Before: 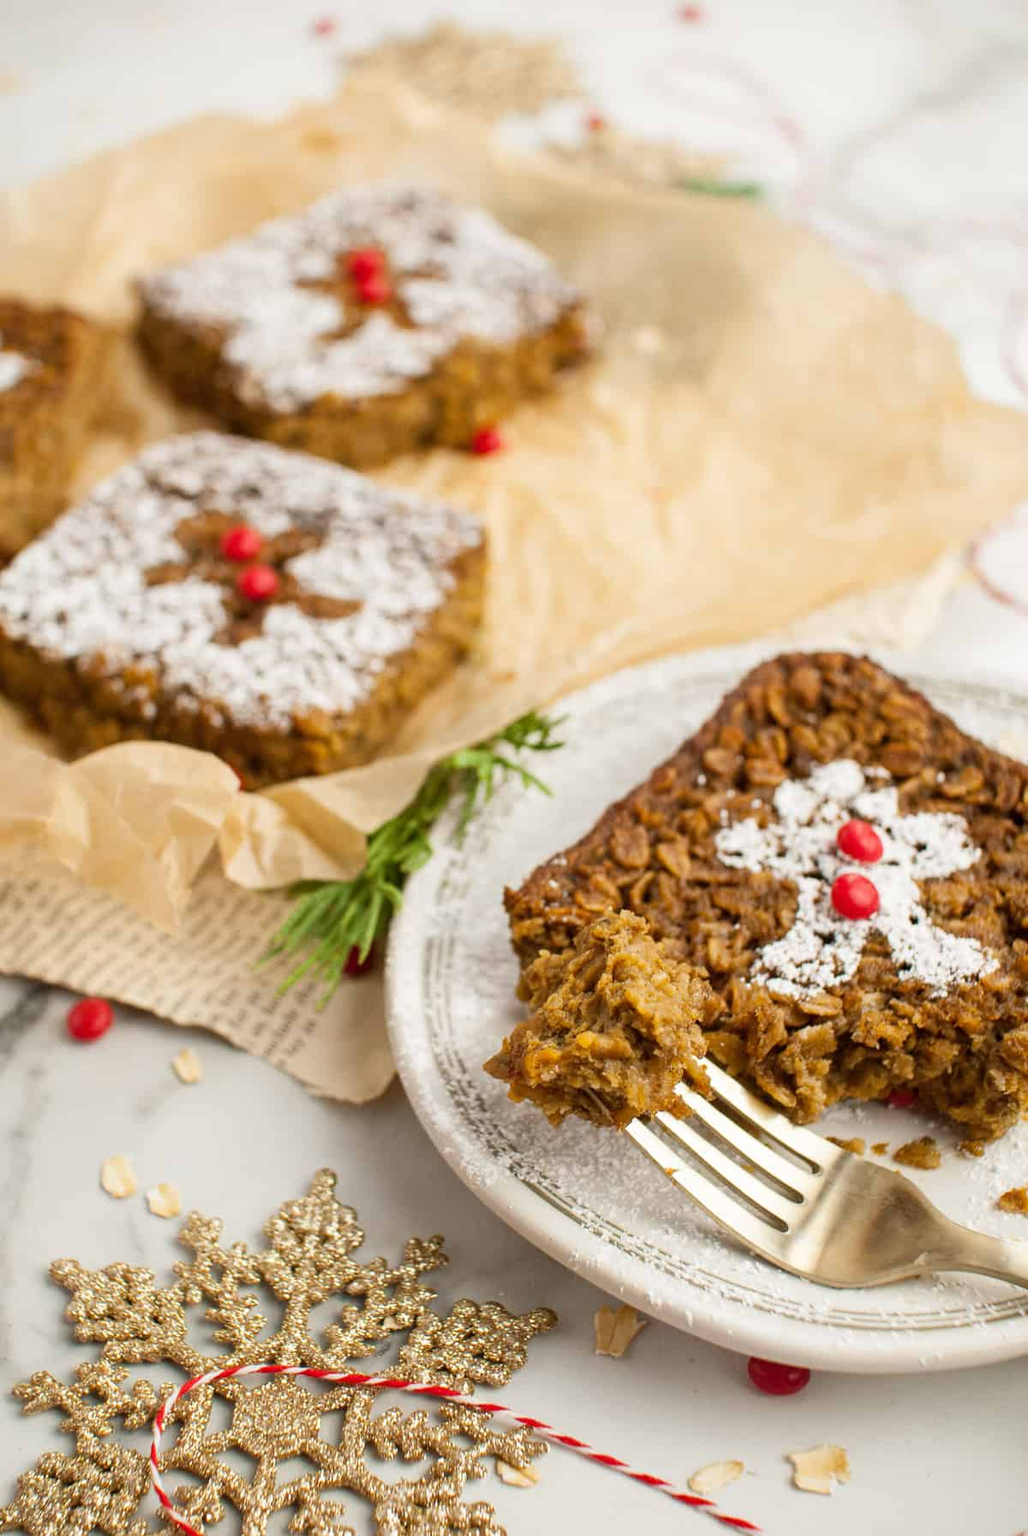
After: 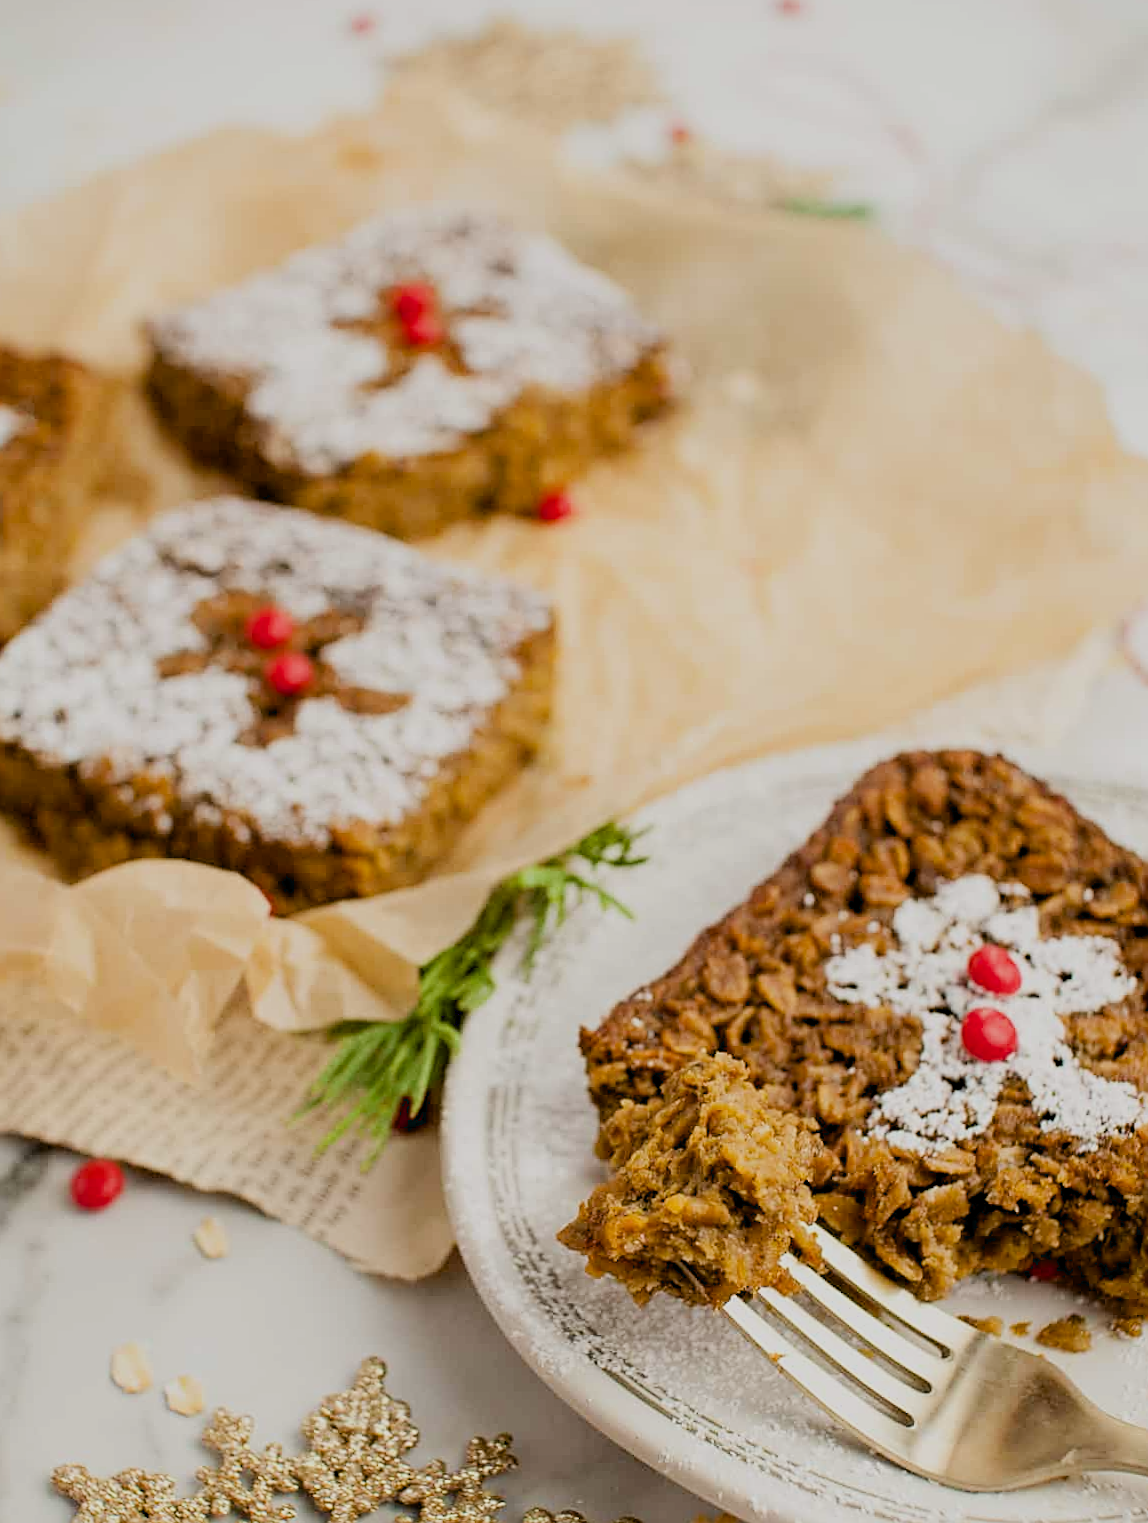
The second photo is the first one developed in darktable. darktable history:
exposure: black level correction 0.009, compensate highlight preservation false
filmic rgb: black relative exposure -7.65 EV, white relative exposure 4.56 EV, hardness 3.61
sharpen: on, module defaults
crop and rotate: angle 0.418°, left 0.357%, right 2.876%, bottom 14.088%
